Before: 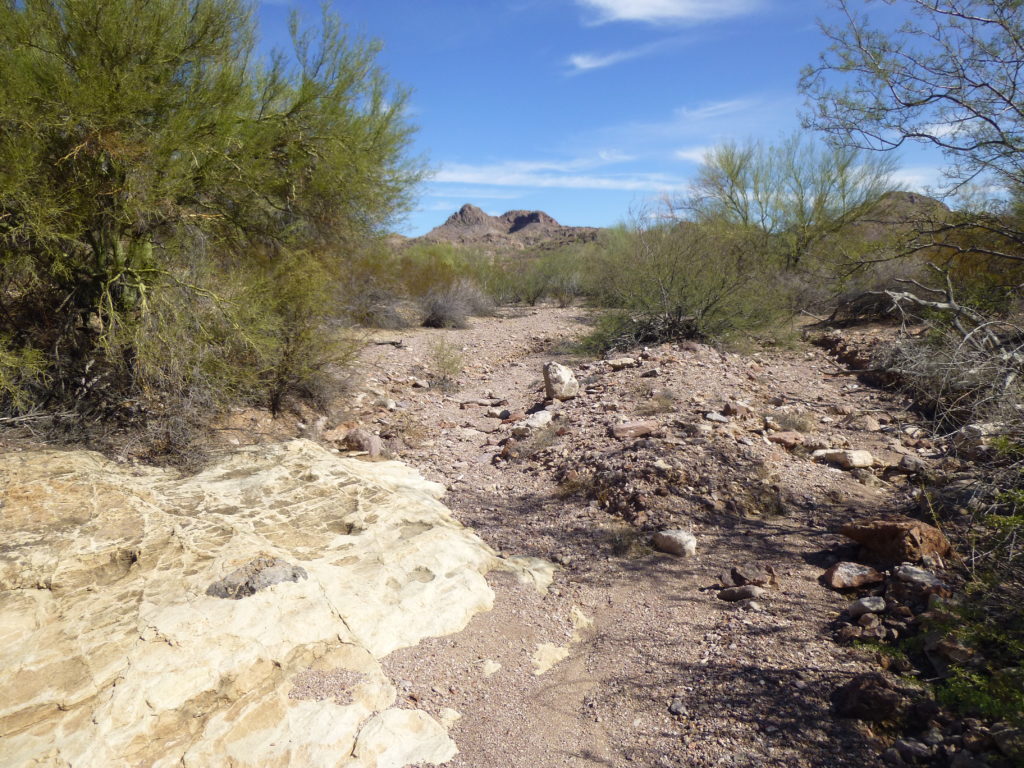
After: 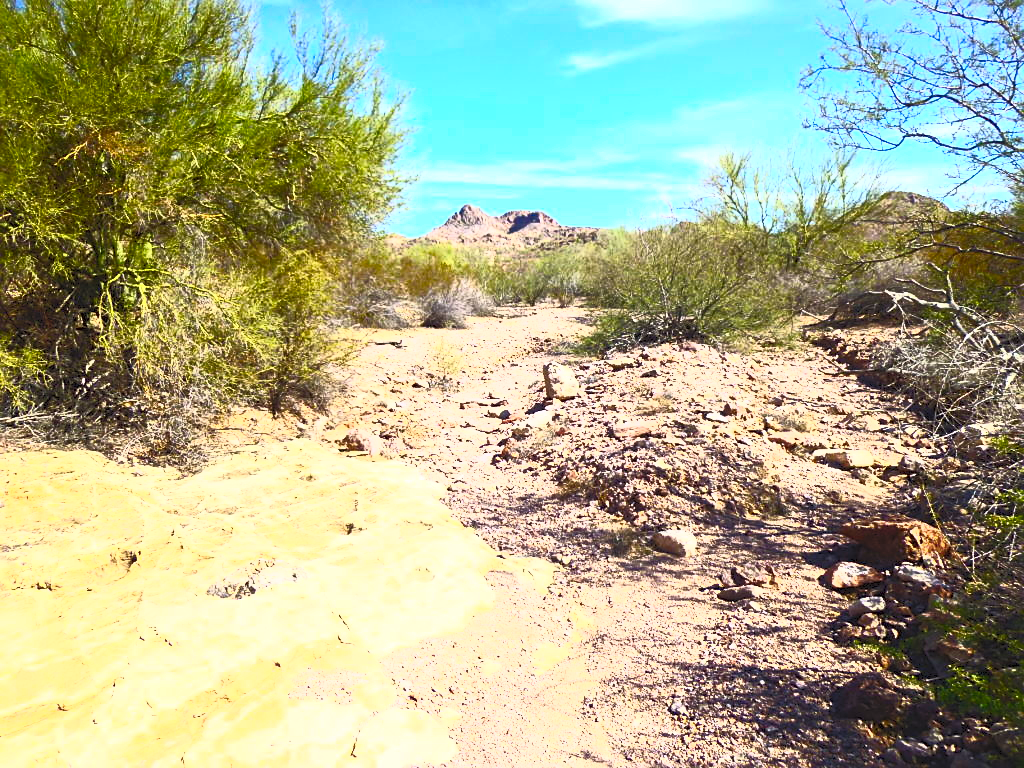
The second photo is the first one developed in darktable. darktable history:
sharpen: on, module defaults
contrast brightness saturation: contrast 0.996, brightness 0.983, saturation 0.999
